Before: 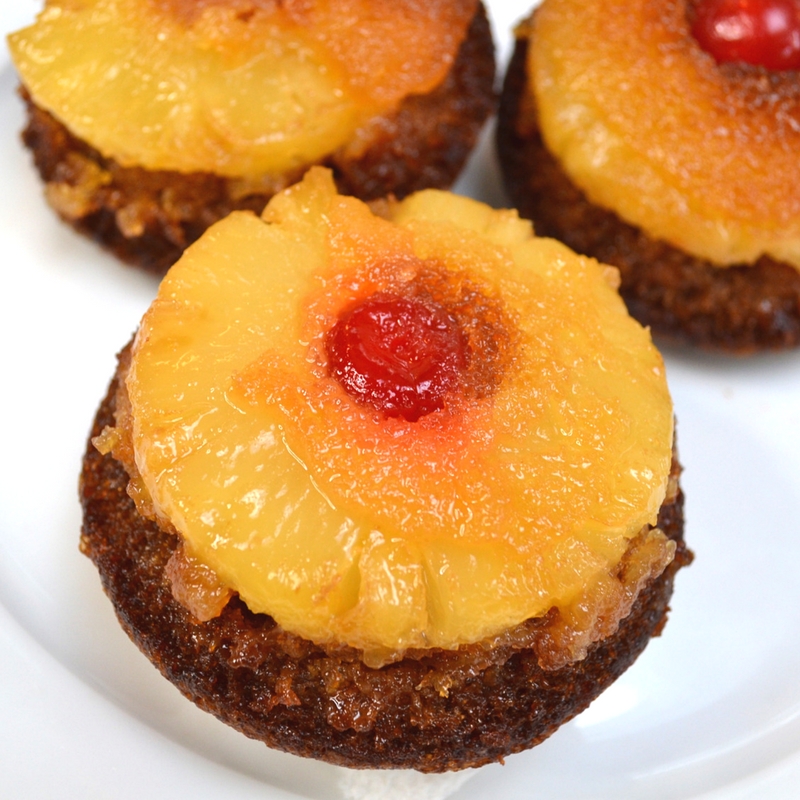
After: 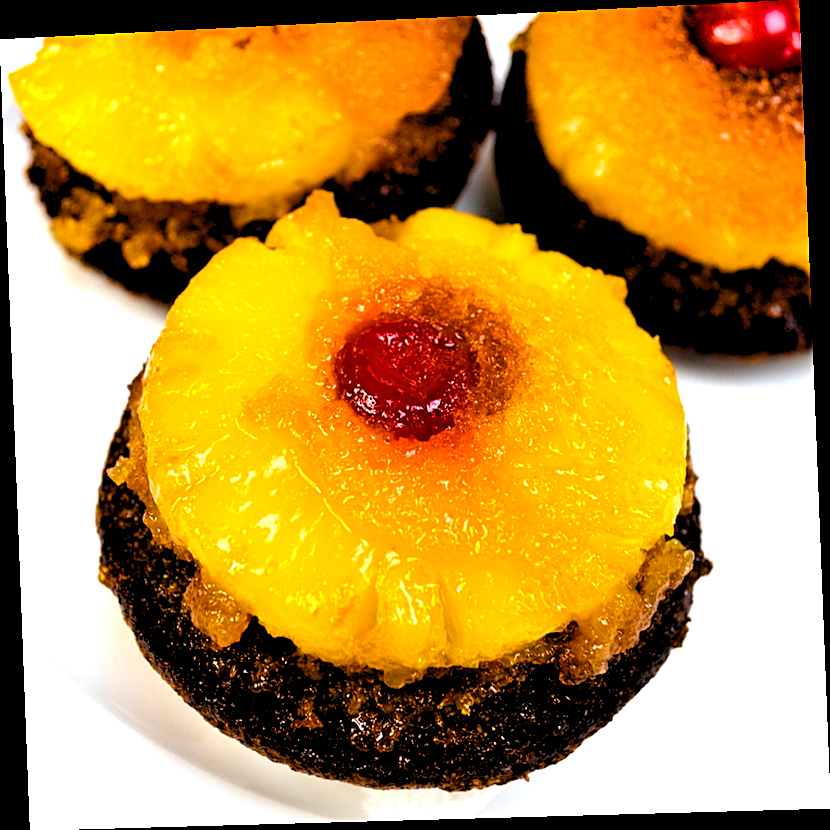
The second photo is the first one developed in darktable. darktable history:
rgb levels: levels [[0.034, 0.472, 0.904], [0, 0.5, 1], [0, 0.5, 1]]
sharpen: on, module defaults
color balance rgb: linear chroma grading › global chroma 9%, perceptual saturation grading › global saturation 36%, perceptual saturation grading › shadows 35%, perceptual brilliance grading › global brilliance 15%, perceptual brilliance grading › shadows -35%, global vibrance 15%
shadows and highlights: radius 264.75, soften with gaussian
rotate and perspective: rotation -2.22°, lens shift (horizontal) -0.022, automatic cropping off
